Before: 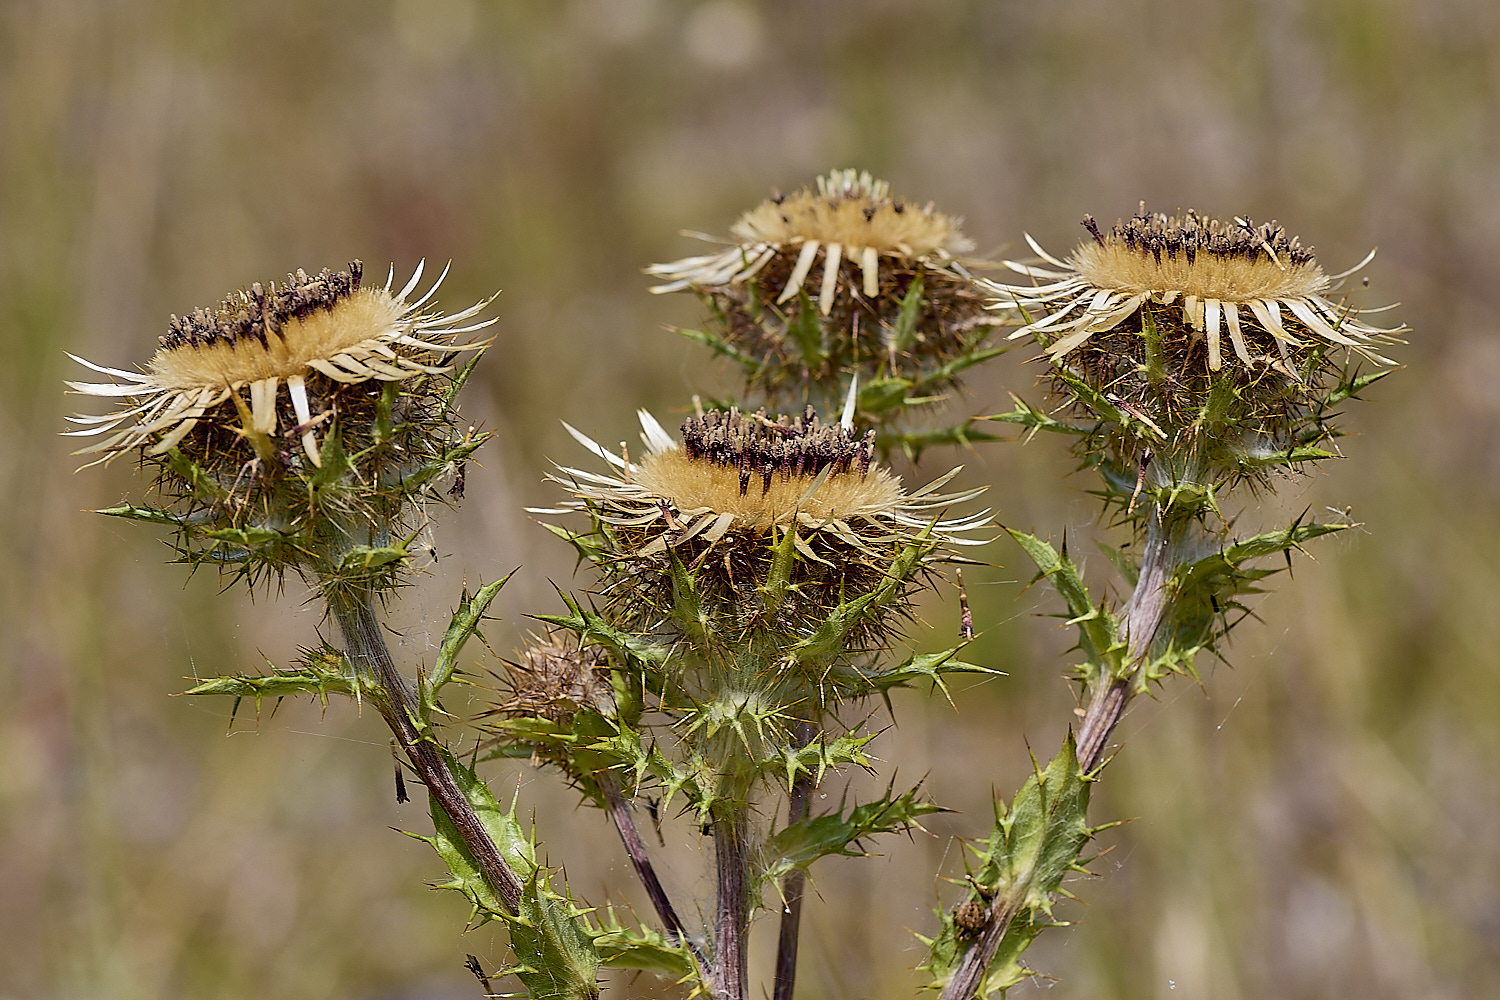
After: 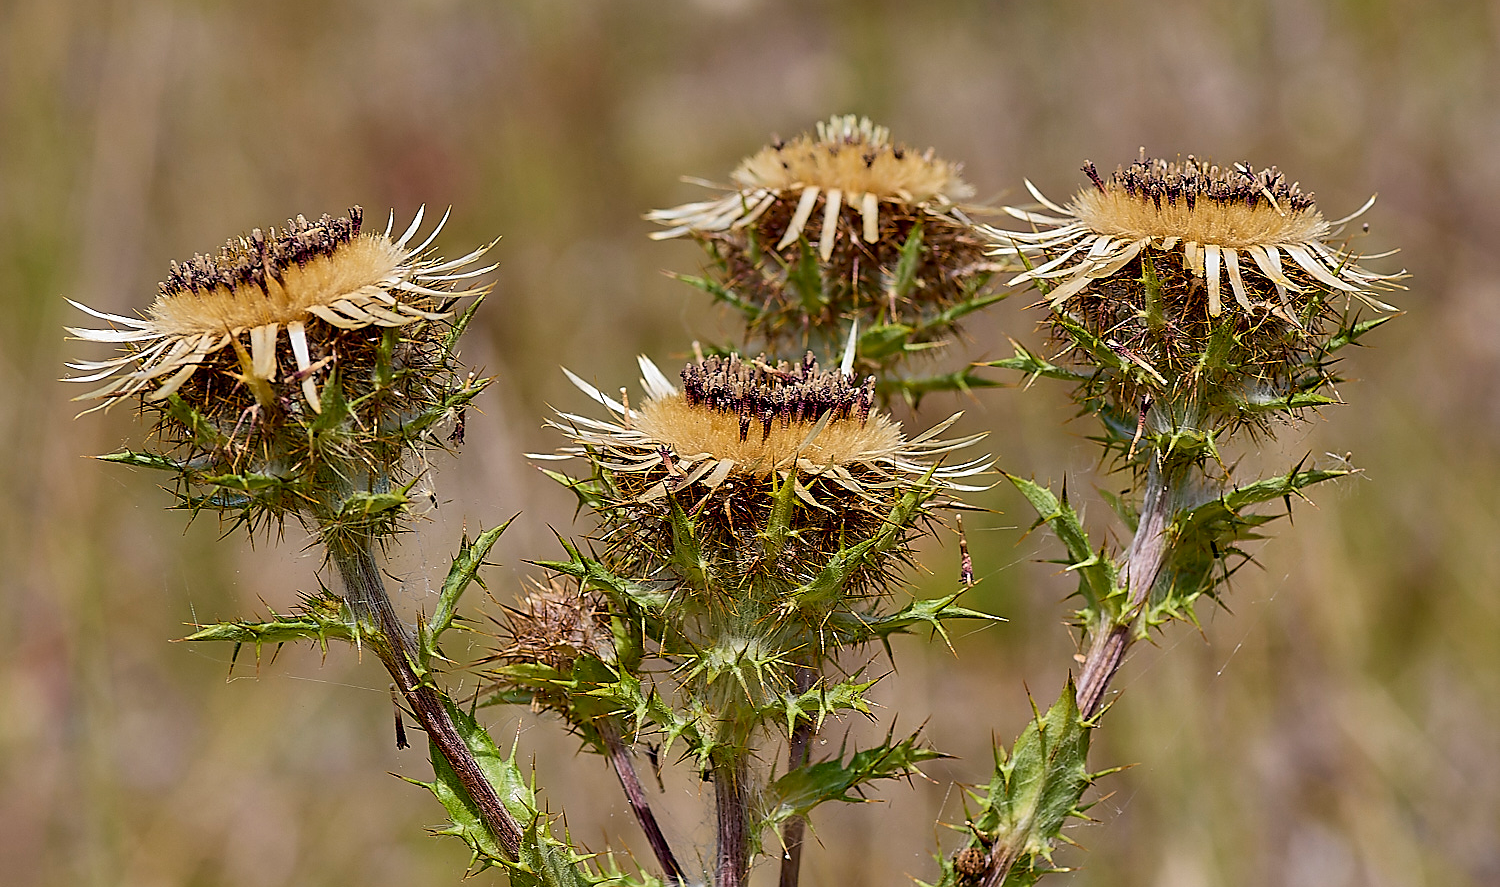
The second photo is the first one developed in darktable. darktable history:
sharpen: amount 0.205
crop and rotate: top 5.499%, bottom 5.716%
local contrast: mode bilateral grid, contrast 21, coarseness 51, detail 103%, midtone range 0.2
